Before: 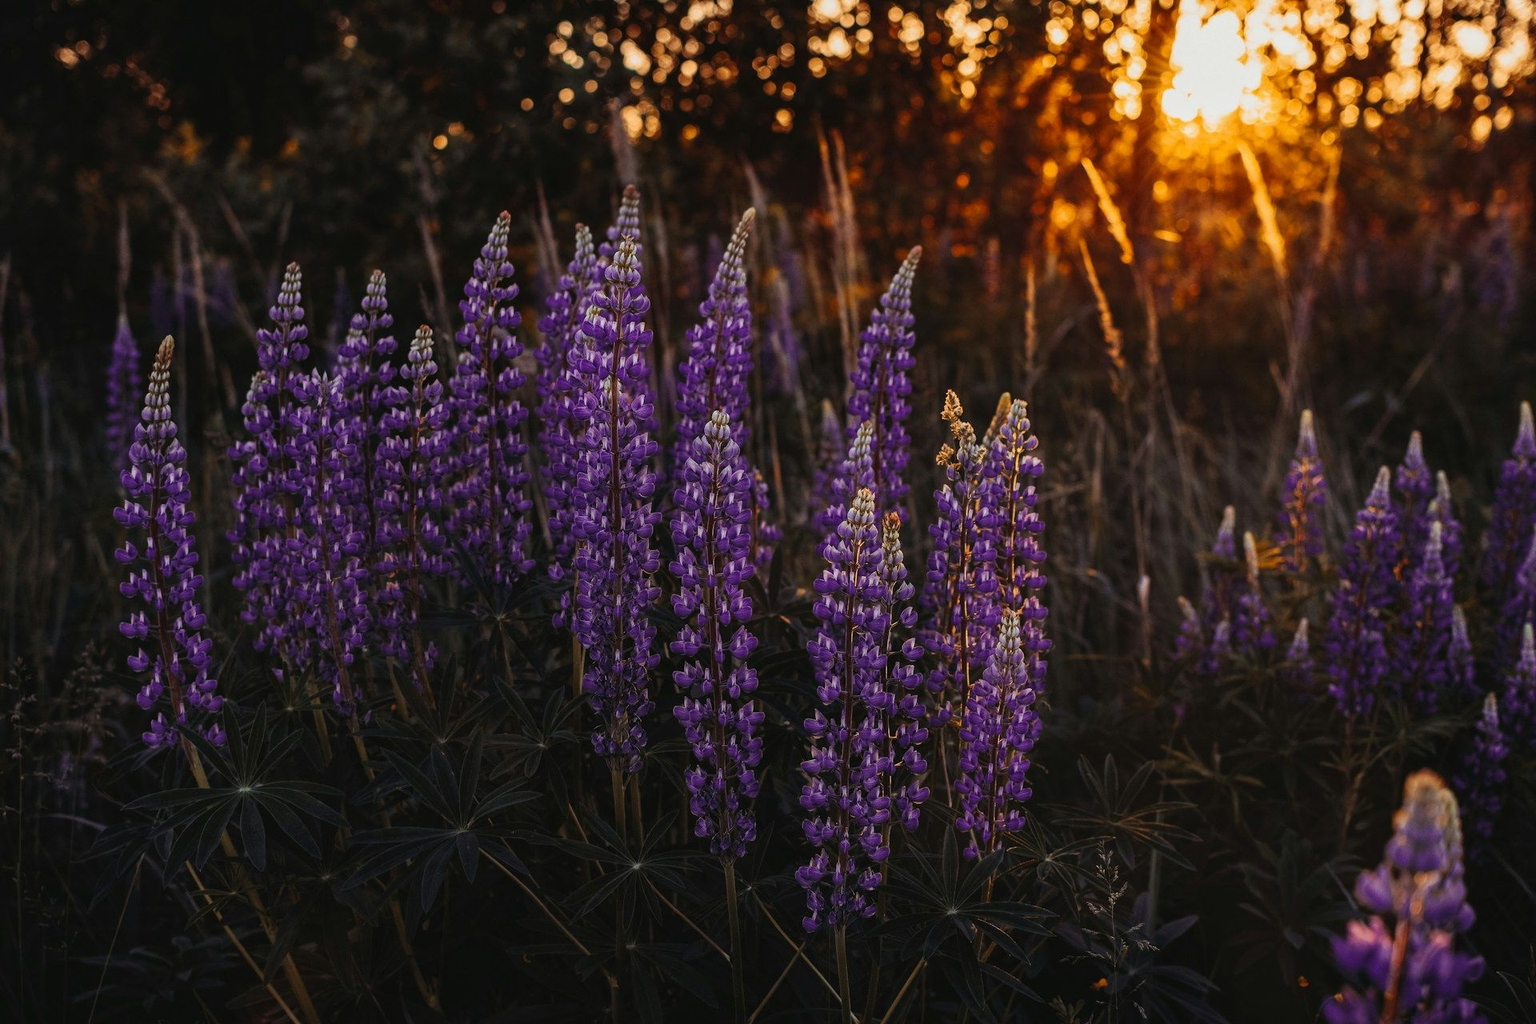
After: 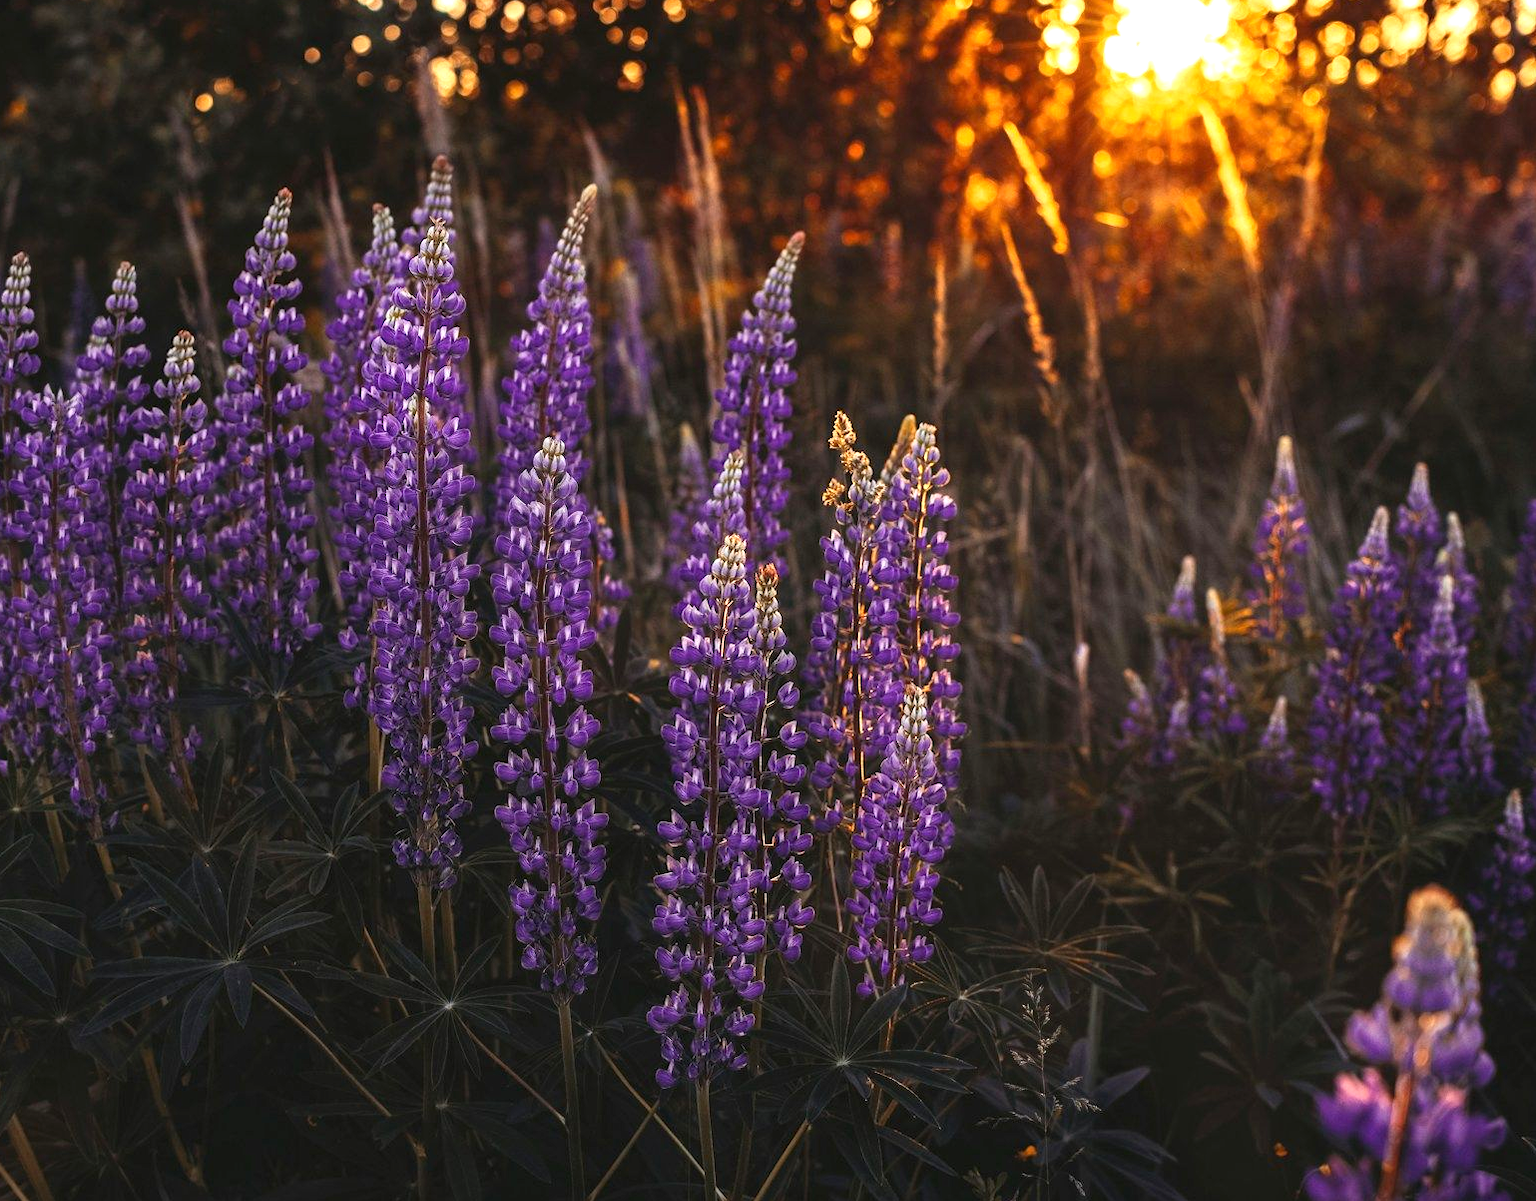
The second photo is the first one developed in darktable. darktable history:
exposure: black level correction 0, exposure 0.896 EV, compensate highlight preservation false
crop and rotate: left 18.066%, top 5.916%, right 1.728%
